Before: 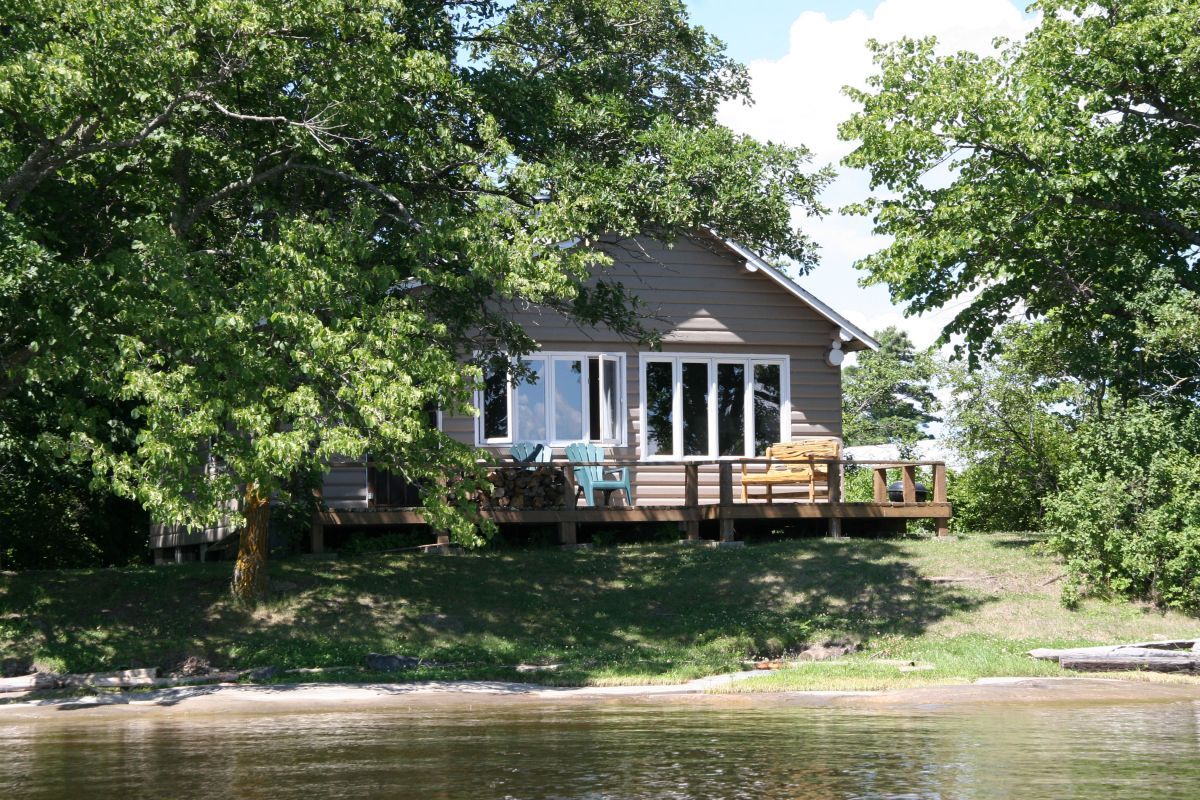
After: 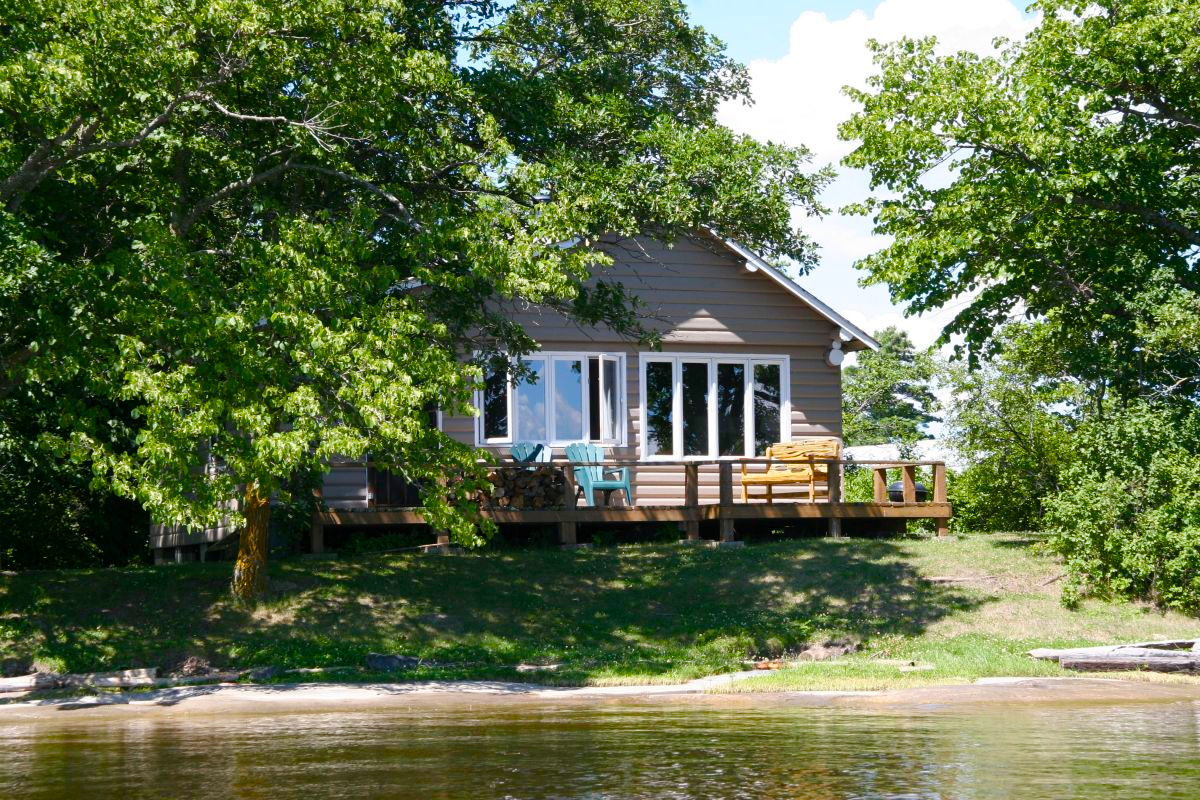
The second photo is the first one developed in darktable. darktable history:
exposure: compensate exposure bias true, compensate highlight preservation false
color balance rgb: perceptual saturation grading › global saturation 40.251%, perceptual saturation grading › highlights -24.854%, perceptual saturation grading › mid-tones 35.18%, perceptual saturation grading › shadows 35.412%
